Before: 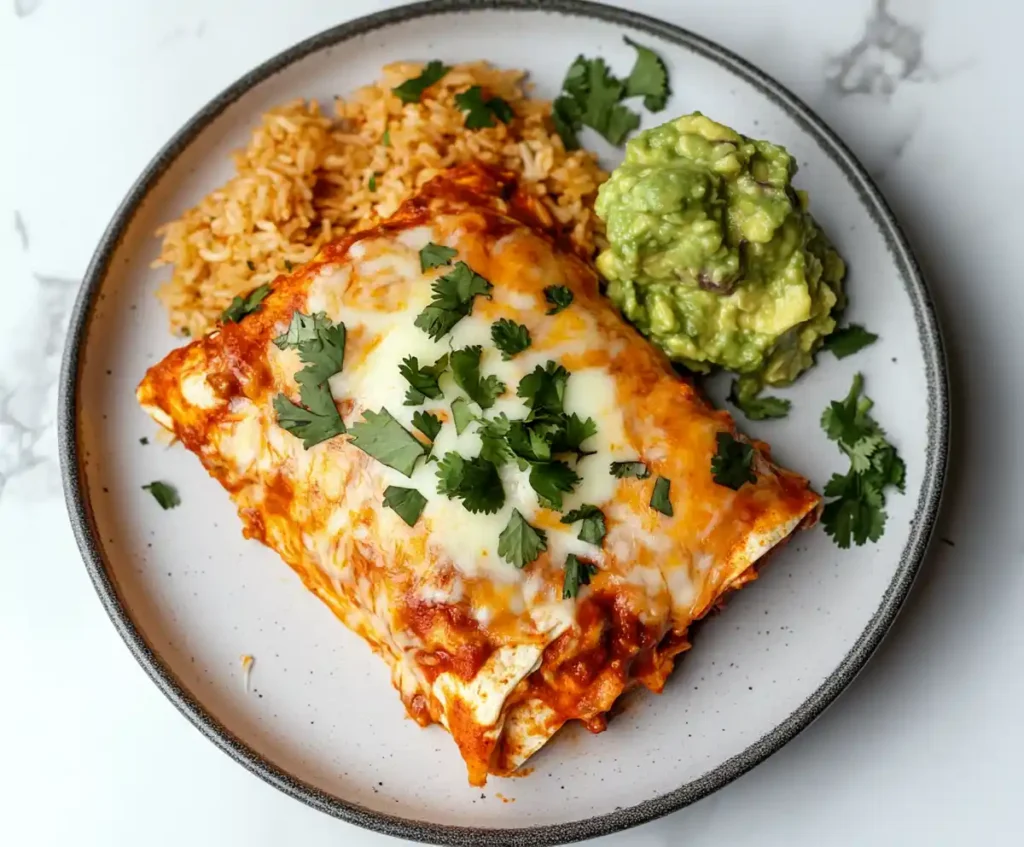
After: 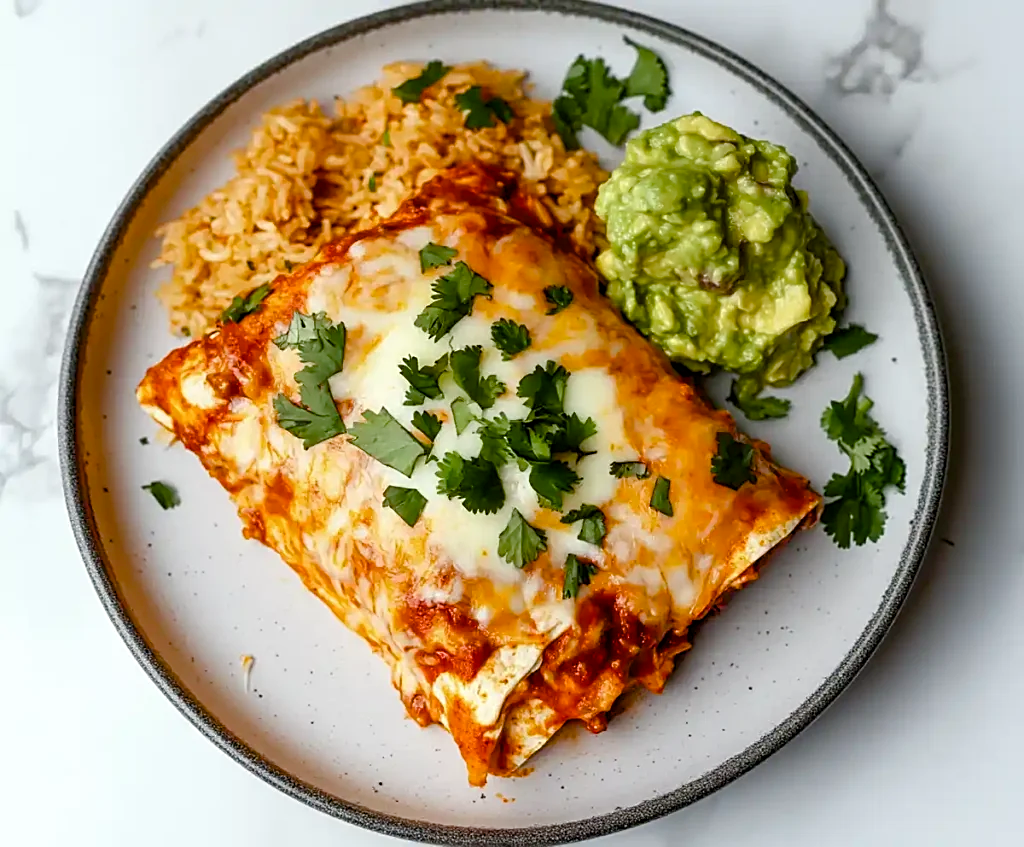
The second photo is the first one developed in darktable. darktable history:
color balance rgb: perceptual saturation grading › global saturation 20%, perceptual saturation grading › highlights -25%, perceptual saturation grading › shadows 50%
sharpen: on, module defaults
